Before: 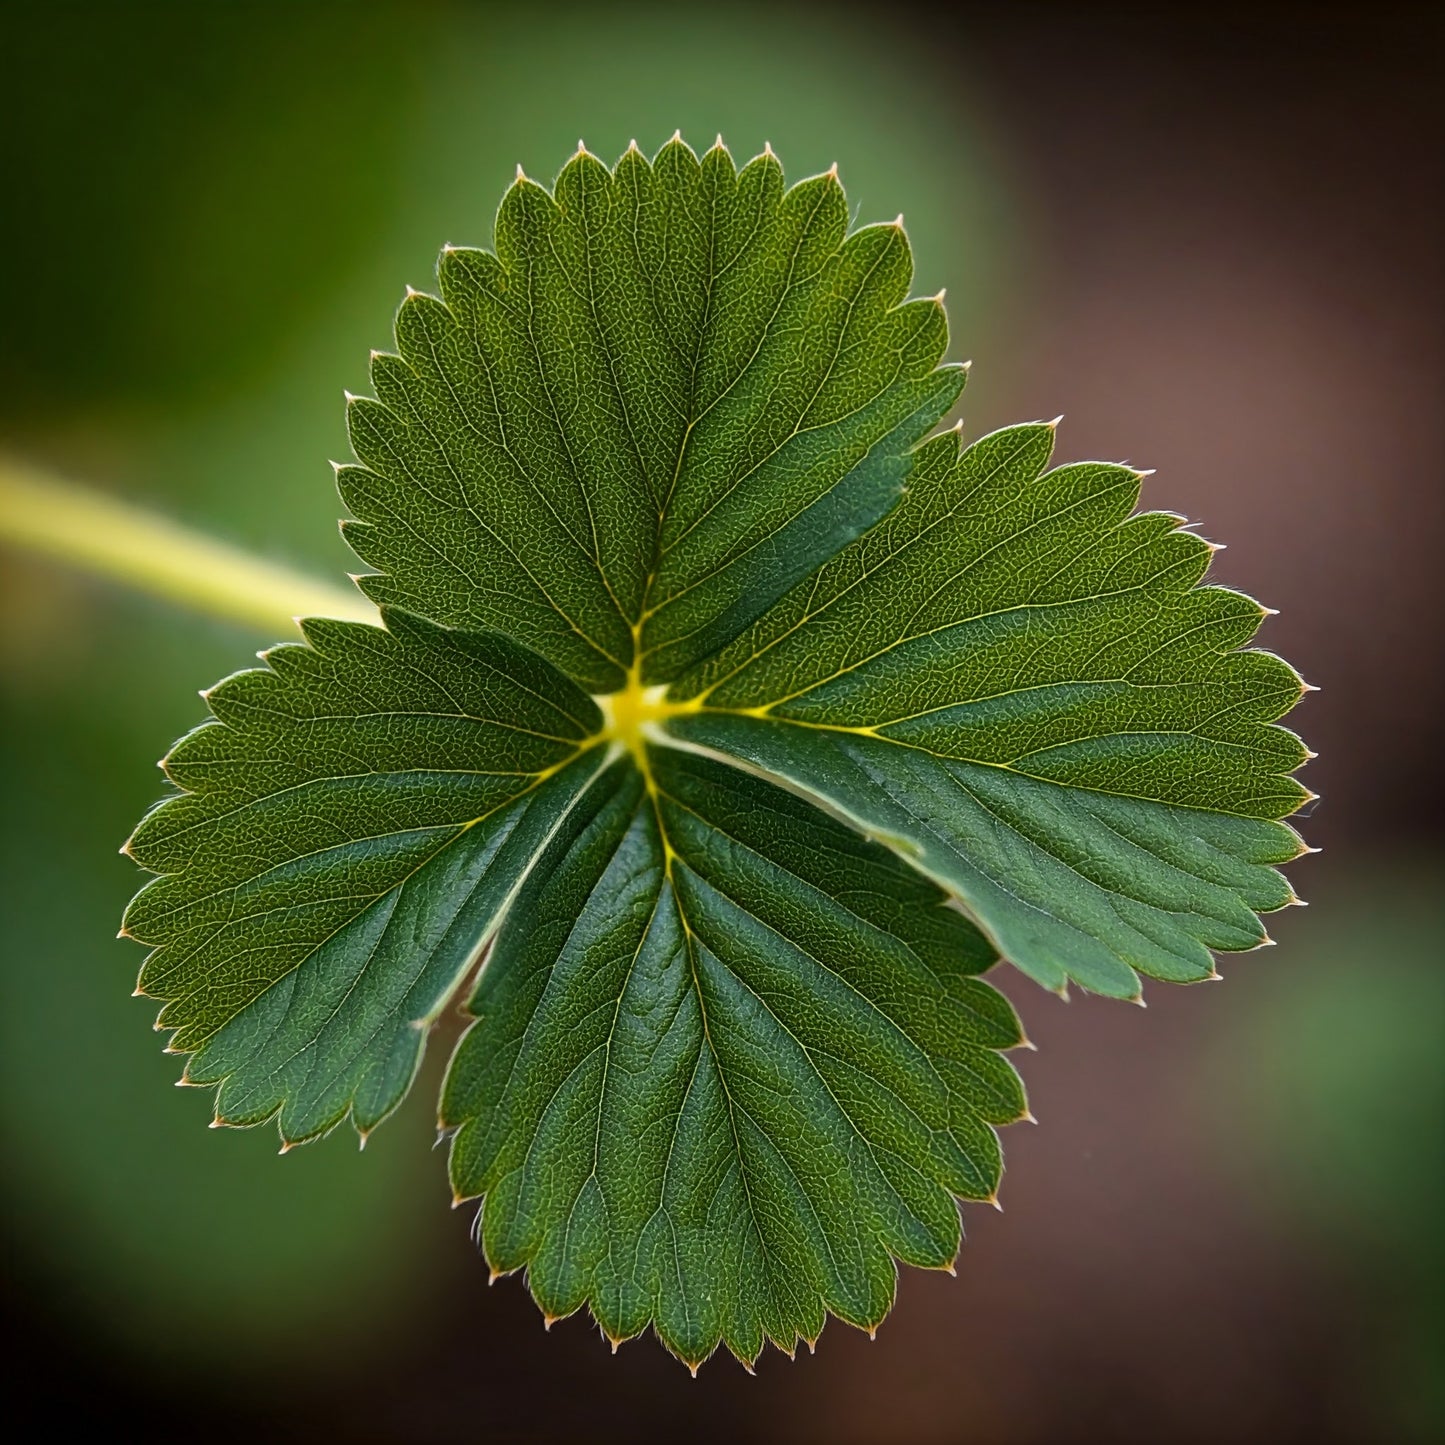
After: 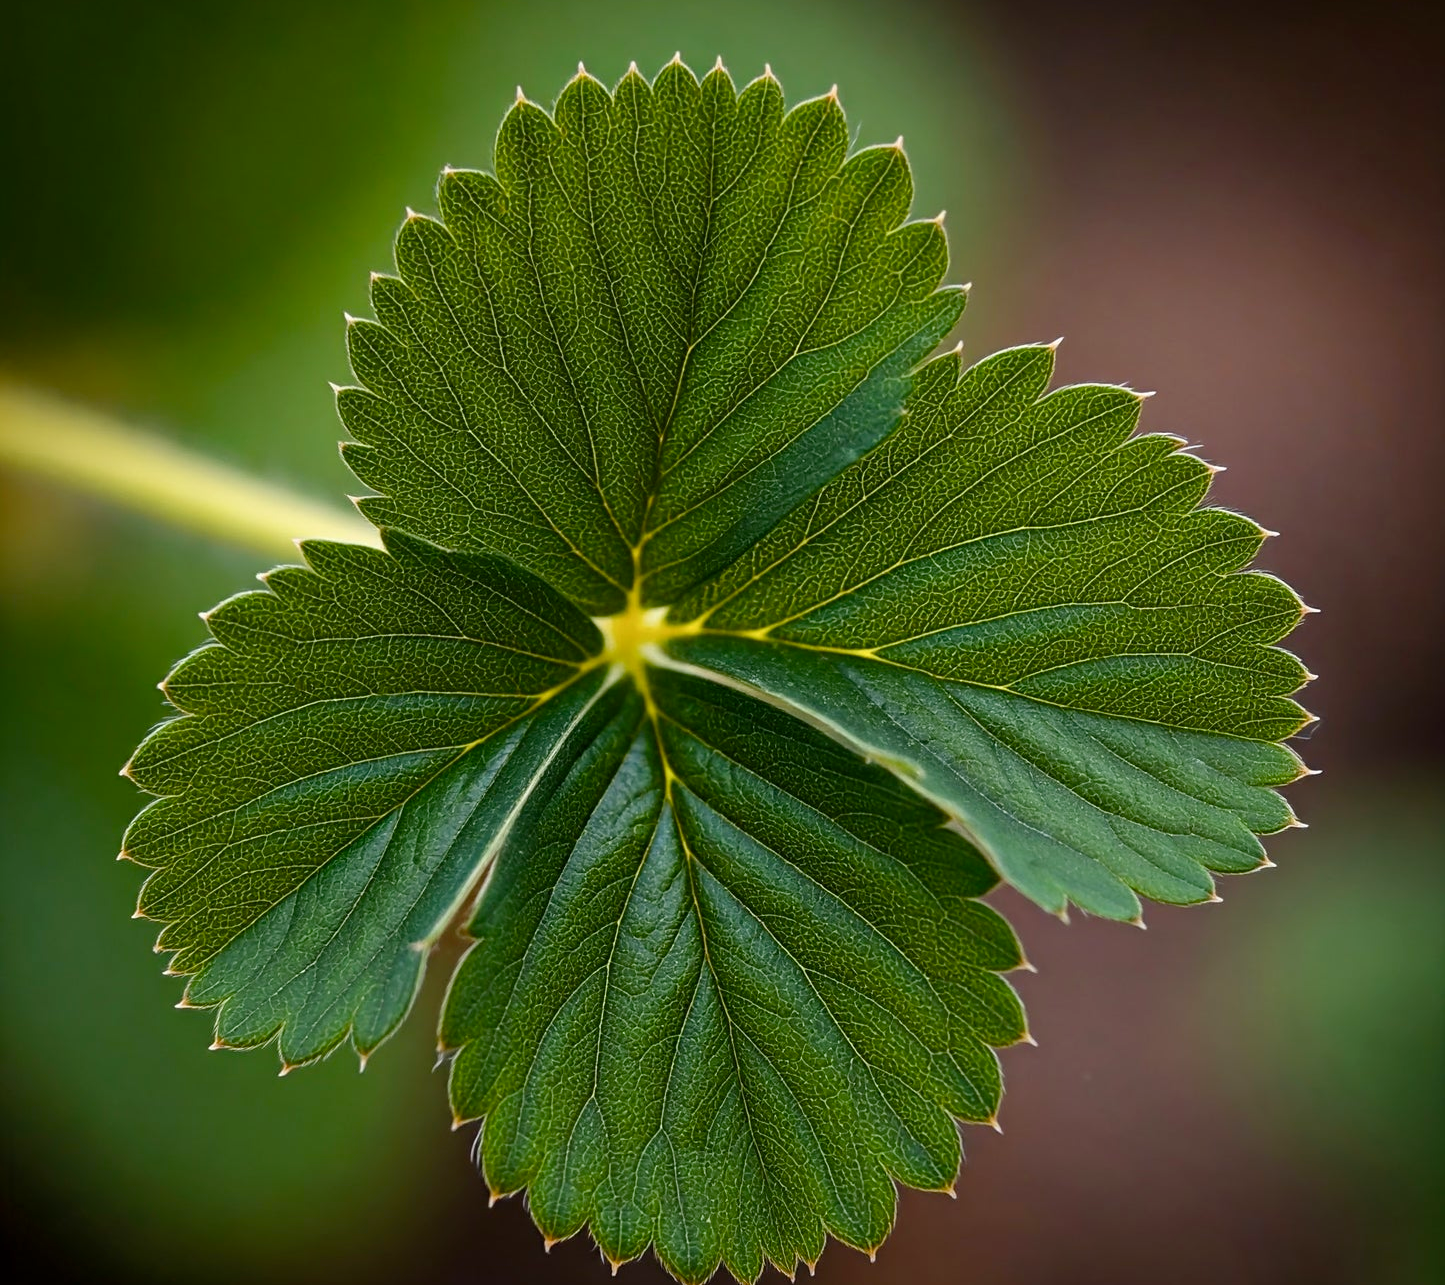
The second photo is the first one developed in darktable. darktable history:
color balance rgb: perceptual saturation grading › global saturation 15.821%, perceptual saturation grading › highlights -19.605%, perceptual saturation grading › shadows 19.989%
crop and rotate: top 5.452%, bottom 5.599%
